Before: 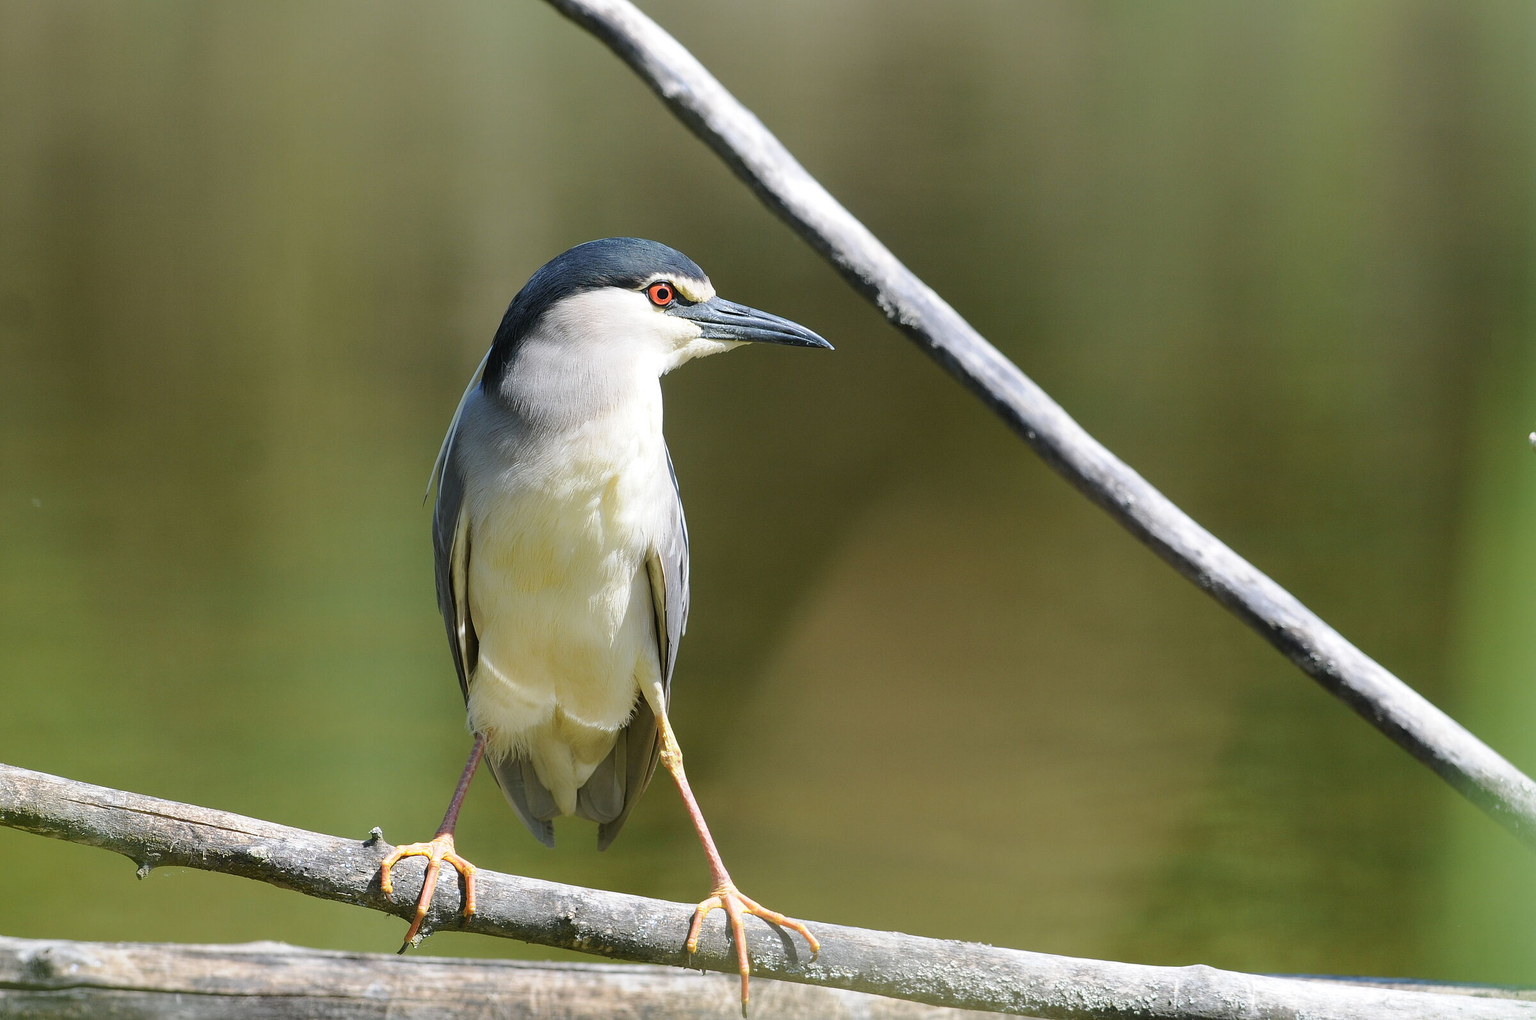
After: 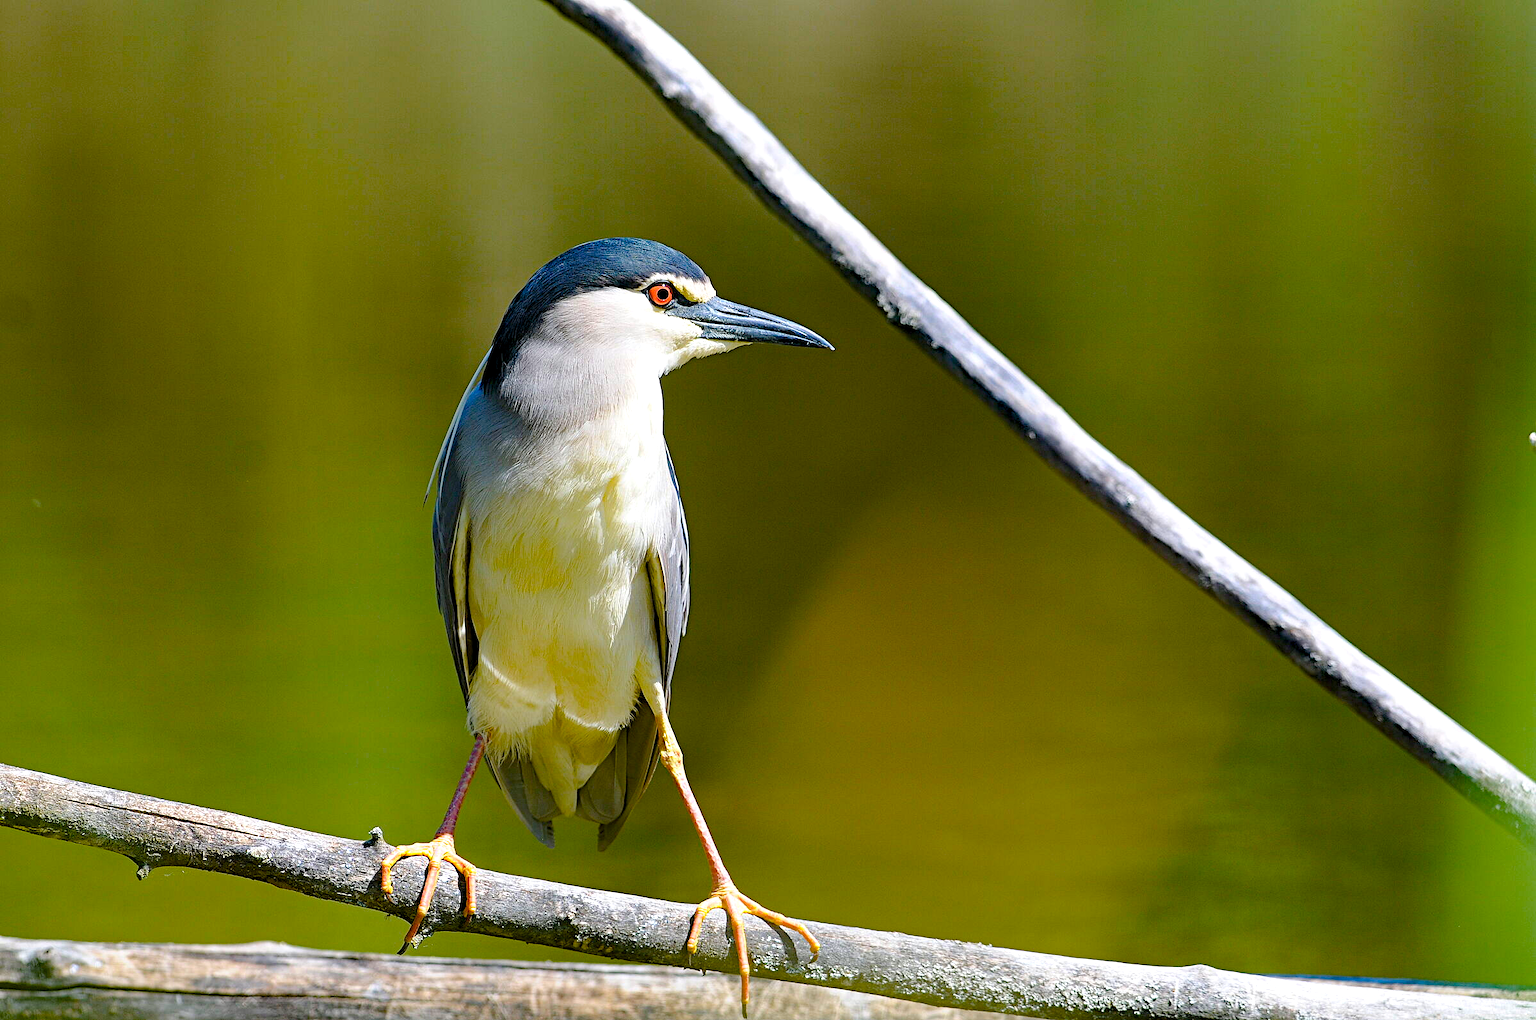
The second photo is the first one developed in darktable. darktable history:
contrast equalizer: octaves 7, y [[0.6 ×6], [0.55 ×6], [0 ×6], [0 ×6], [0 ×6]], mix 0.3
color balance rgb: perceptual saturation grading › global saturation 20%, perceptual saturation grading › highlights -25%, perceptual saturation grading › shadows 50.52%, global vibrance 40.24%
color balance rgb "light contrast": perceptual brilliance grading › highlights 10%, perceptual brilliance grading › mid-tones 5%, perceptual brilliance grading › shadows -10%
diffuse or sharpen "sharpen demosaicing: AA filter": edge sensitivity 1, 1st order anisotropy 100%, 2nd order anisotropy 100%, 3rd order anisotropy 100%, 4th order anisotropy 100%, 1st order speed -25%, 2nd order speed -25%, 3rd order speed -25%, 4th order speed -25%
haze removal: adaptive false
